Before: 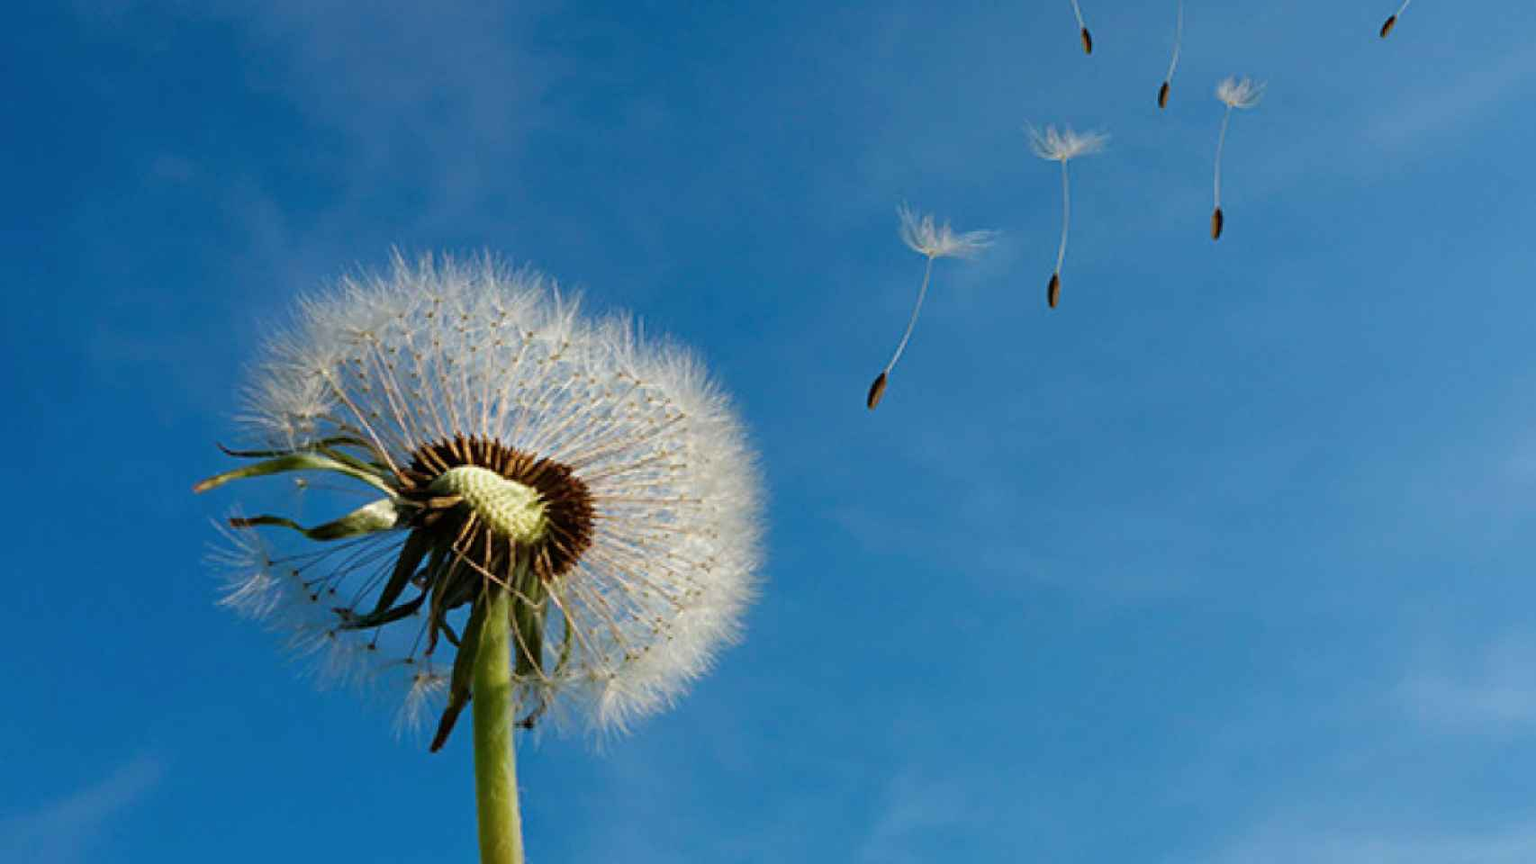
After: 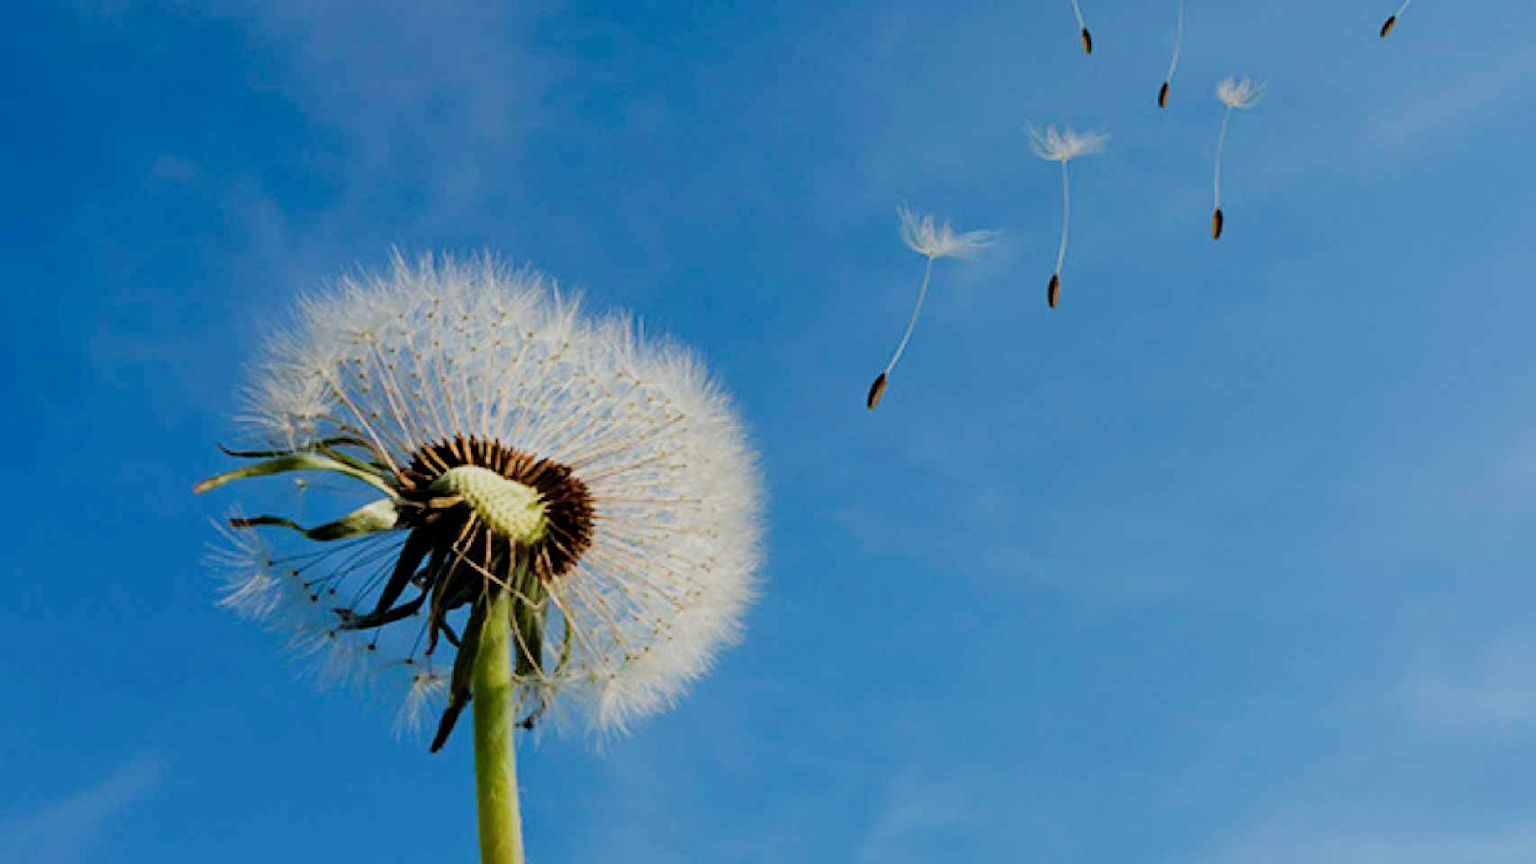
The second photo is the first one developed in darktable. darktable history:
levels: white 99.97%
contrast brightness saturation: contrast 0.037, saturation 0.066
exposure: exposure 0.403 EV, compensate exposure bias true, compensate highlight preservation false
filmic rgb: black relative exposure -6.99 EV, white relative exposure 5.65 EV, threshold 5.94 EV, hardness 2.86, enable highlight reconstruction true
